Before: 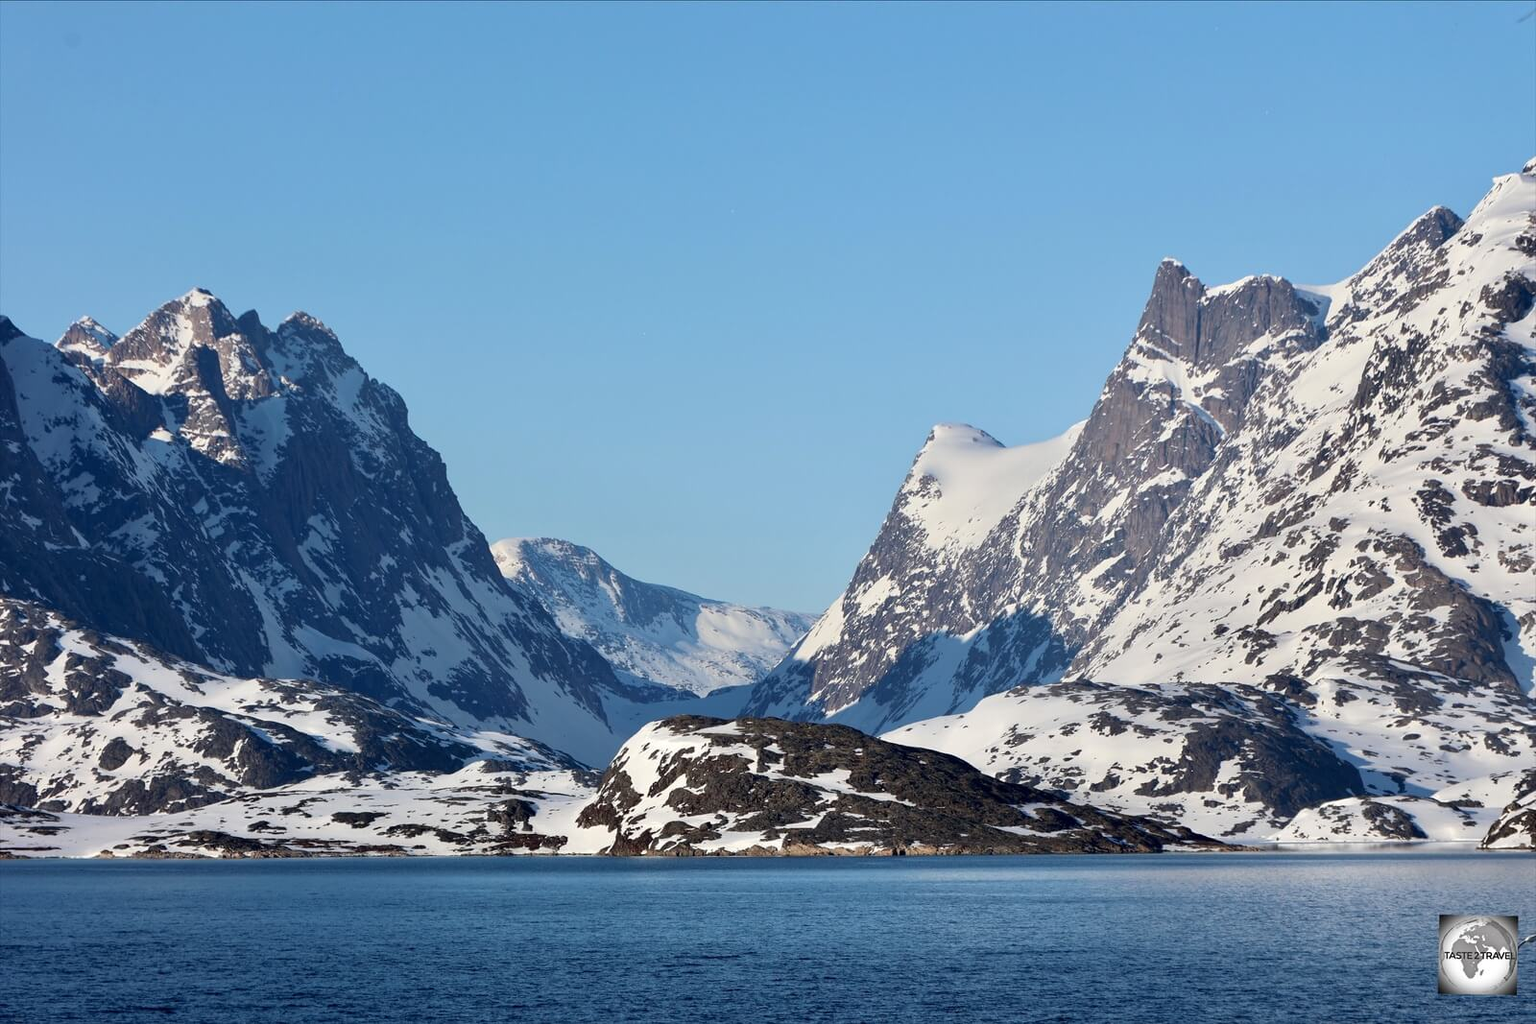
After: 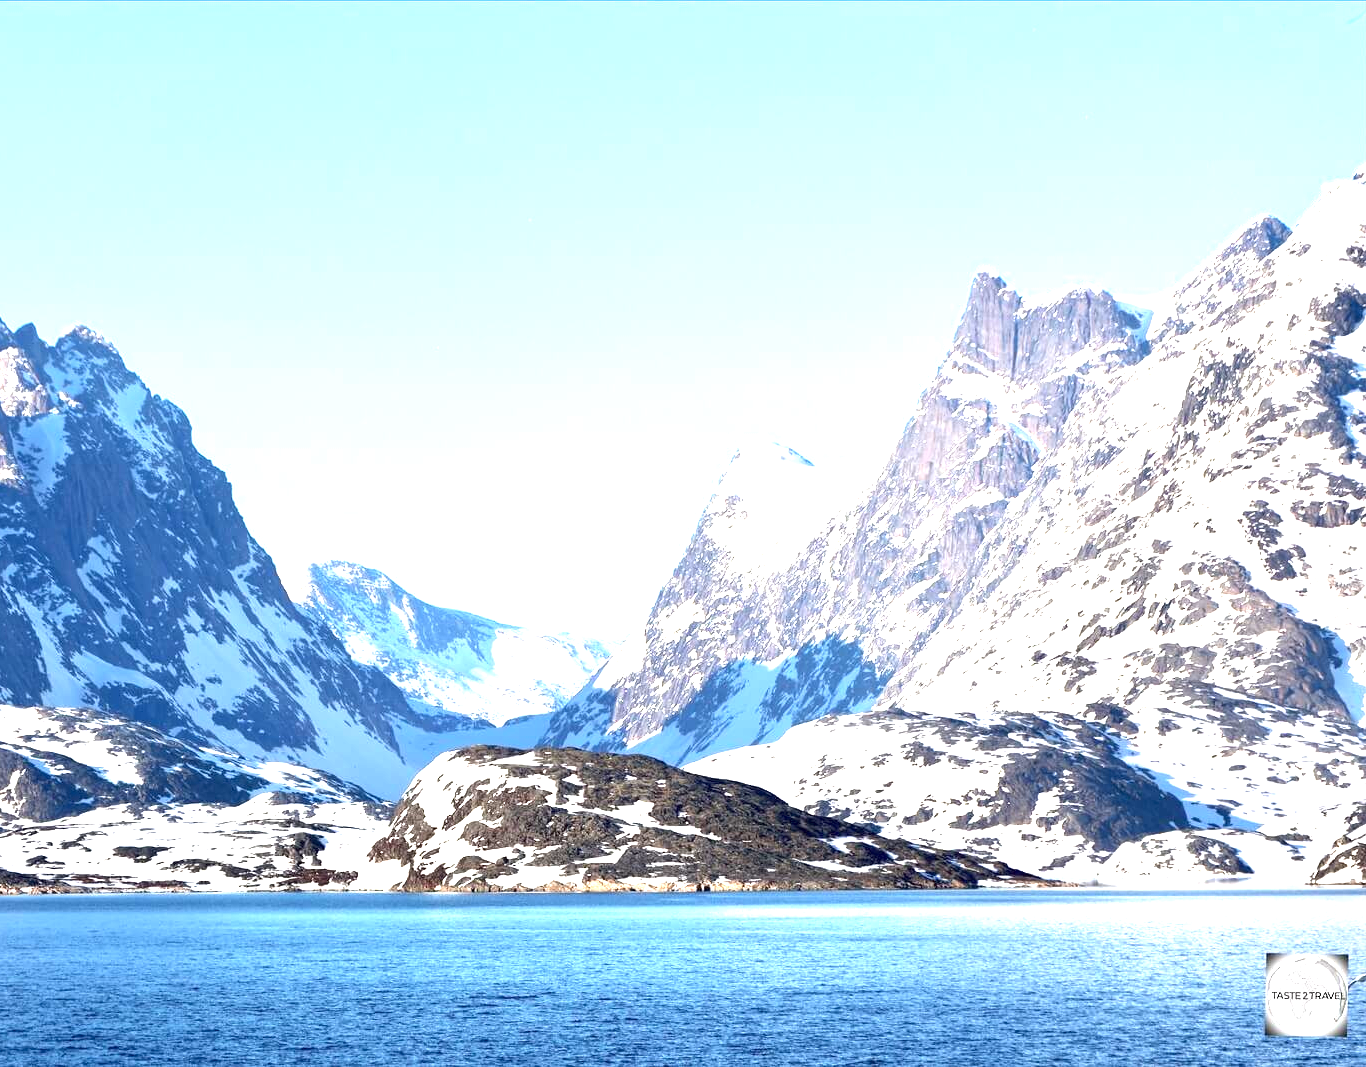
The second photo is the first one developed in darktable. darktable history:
exposure: exposure 2.04 EV, compensate highlight preservation false
crop and rotate: left 14.584%
